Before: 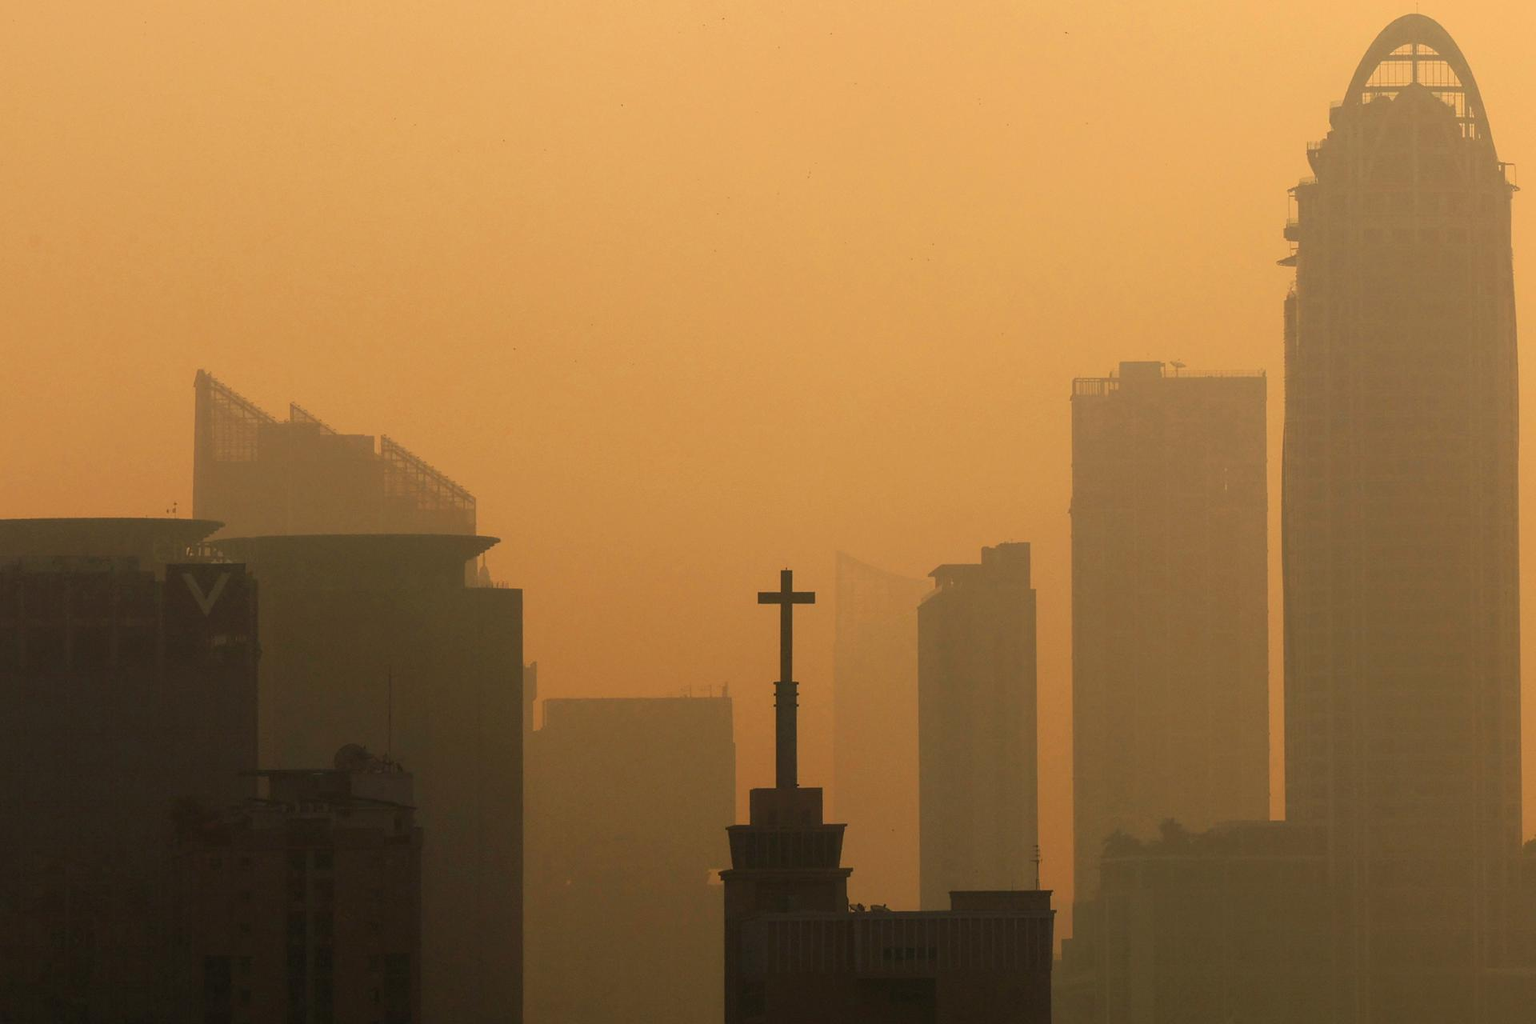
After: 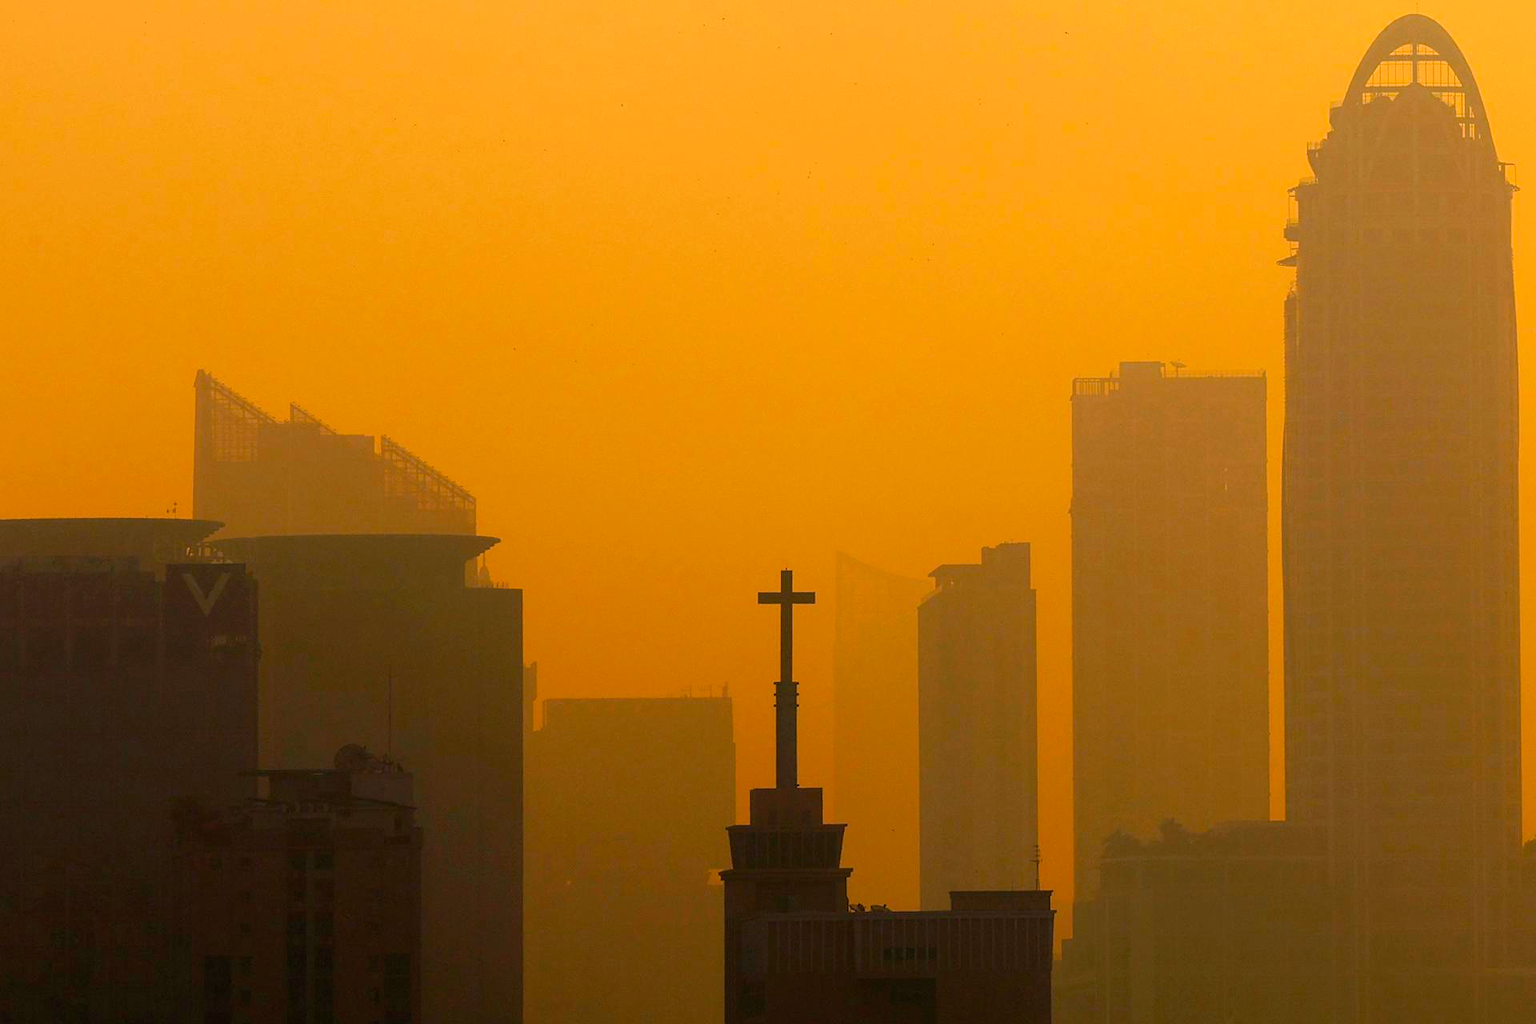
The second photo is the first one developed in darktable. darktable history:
color balance rgb: shadows lift › chroma 3.089%, shadows lift › hue 279.37°, perceptual saturation grading › global saturation 30.846%
sharpen: radius 1.226, amount 0.296, threshold 0.17
